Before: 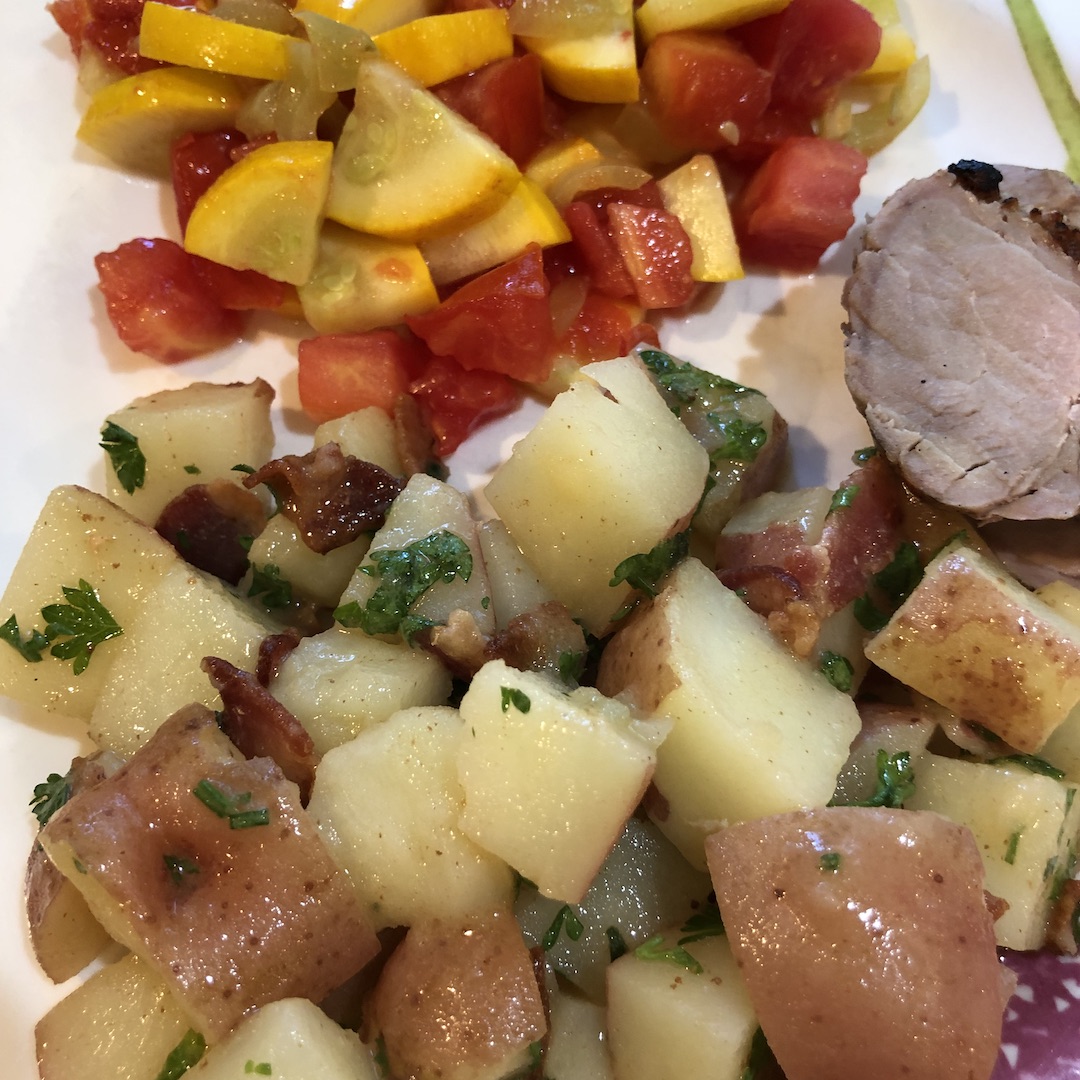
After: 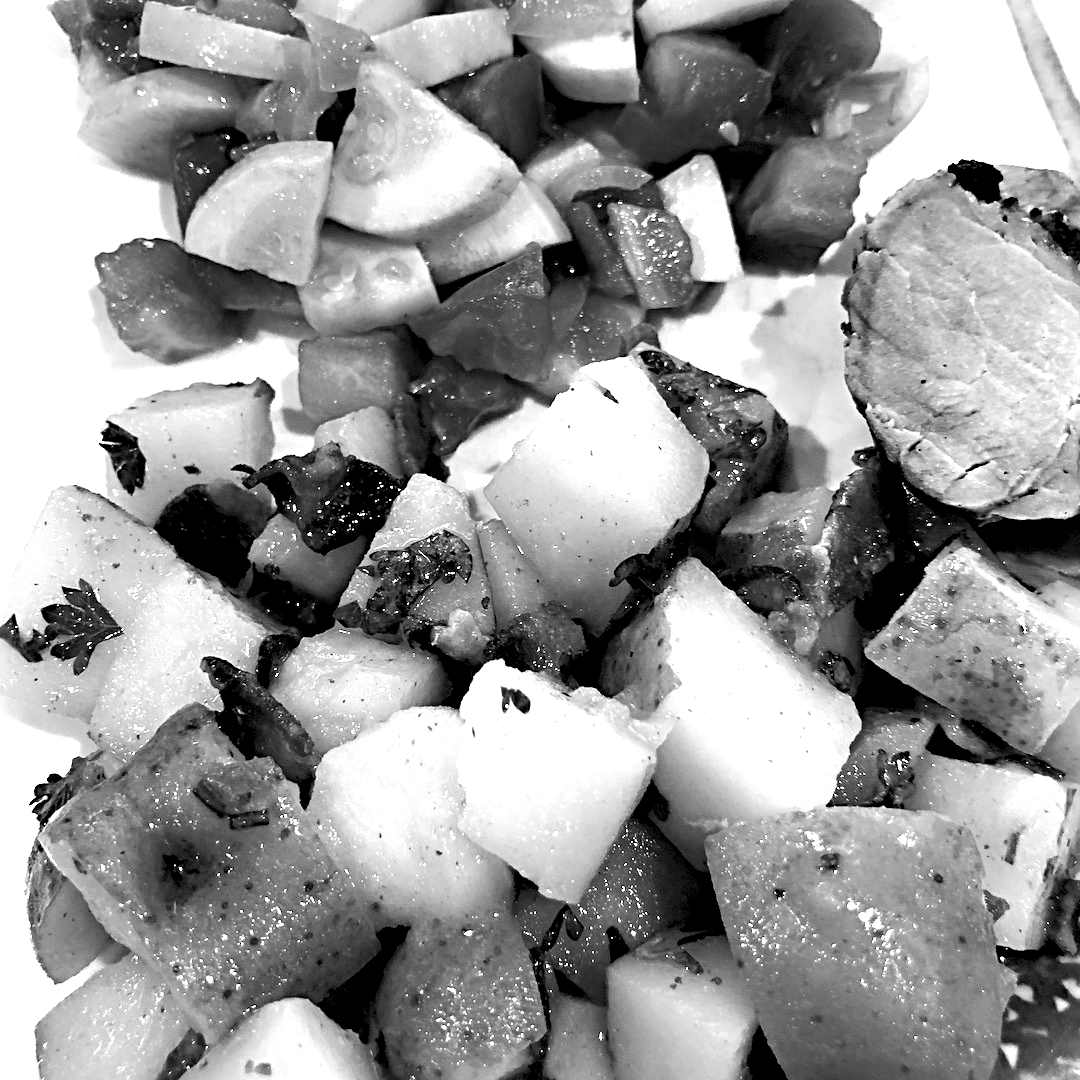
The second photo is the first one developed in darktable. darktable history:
monochrome: on, module defaults
sharpen: radius 4.883
rgb levels: levels [[0.01, 0.419, 0.839], [0, 0.5, 1], [0, 0.5, 1]]
exposure: black level correction 0.007, exposure 0.093 EV, compensate highlight preservation false
tone equalizer: -8 EV -0.75 EV, -7 EV -0.7 EV, -6 EV -0.6 EV, -5 EV -0.4 EV, -3 EV 0.4 EV, -2 EV 0.6 EV, -1 EV 0.7 EV, +0 EV 0.75 EV, edges refinement/feathering 500, mask exposure compensation -1.57 EV, preserve details no
